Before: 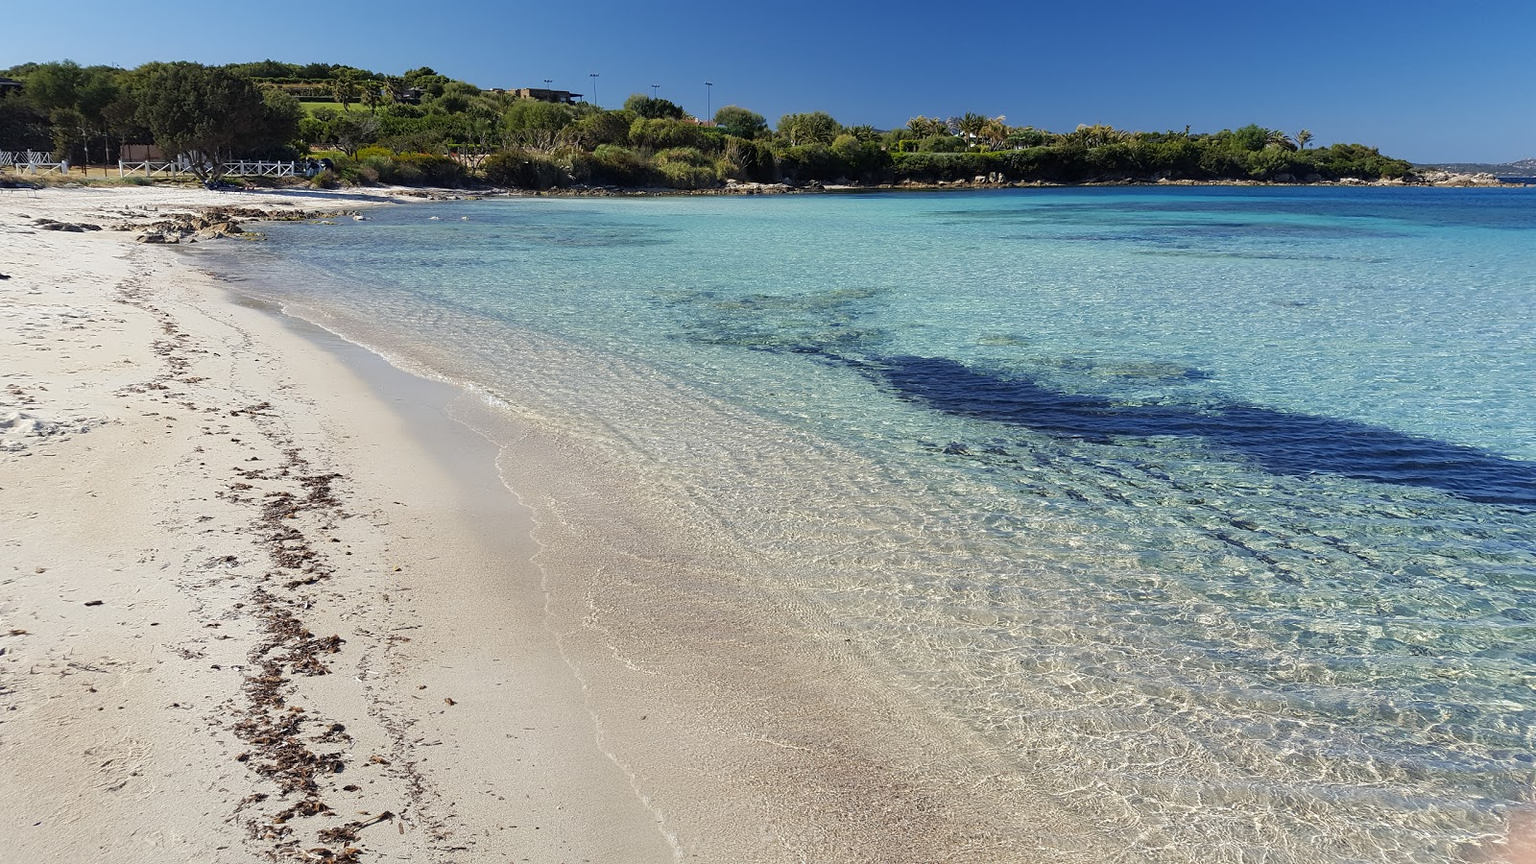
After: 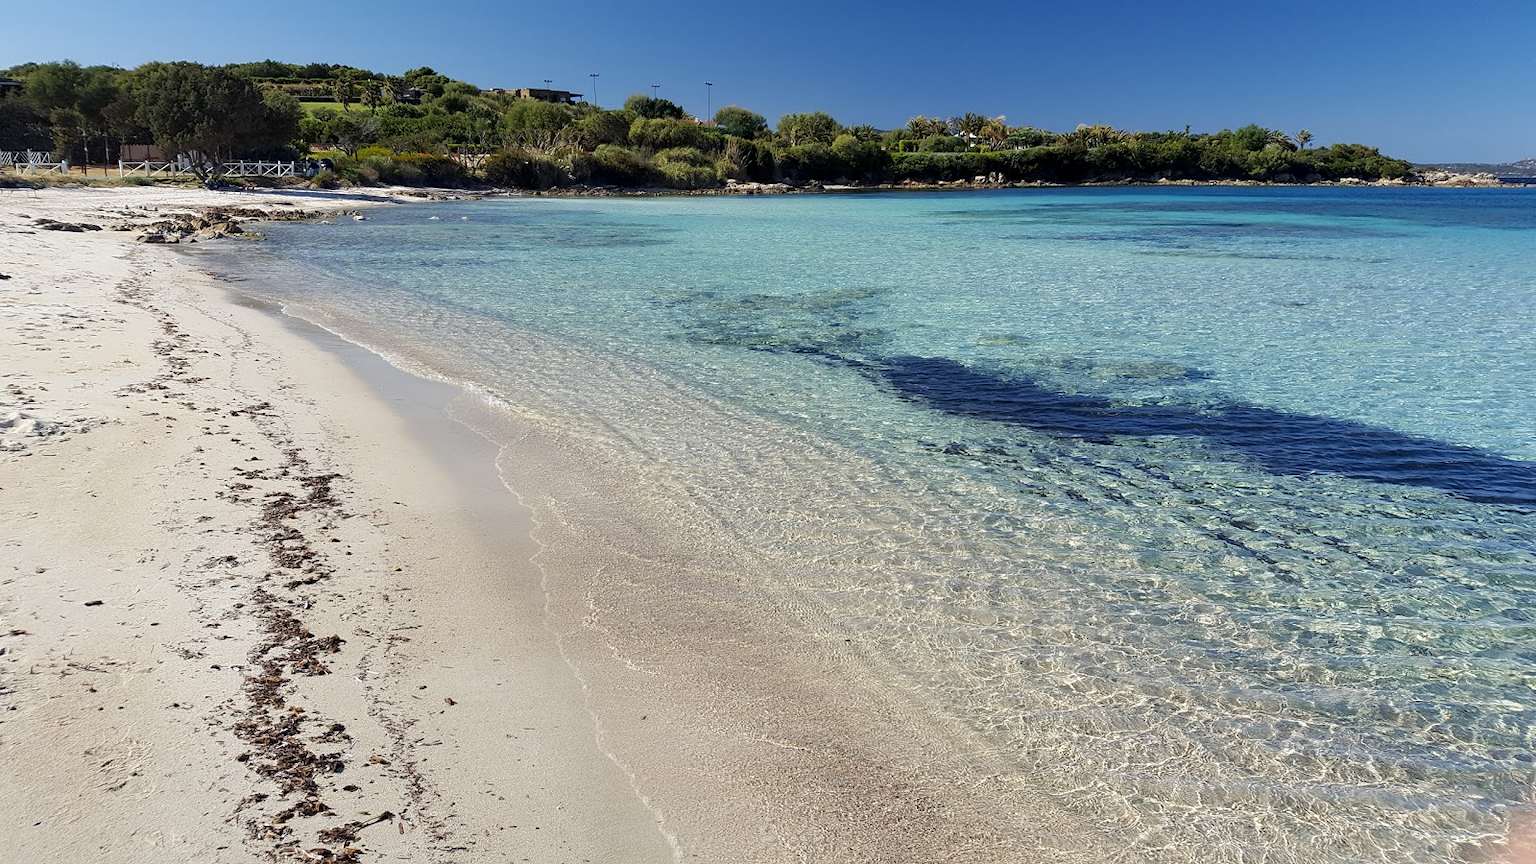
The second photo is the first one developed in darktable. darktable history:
contrast equalizer "[local contrast]": y [[0.509, 0.517, 0.523, 0.523, 0.517, 0.509], [0.5 ×6], [0.5 ×6], [0 ×6], [0 ×6]]
